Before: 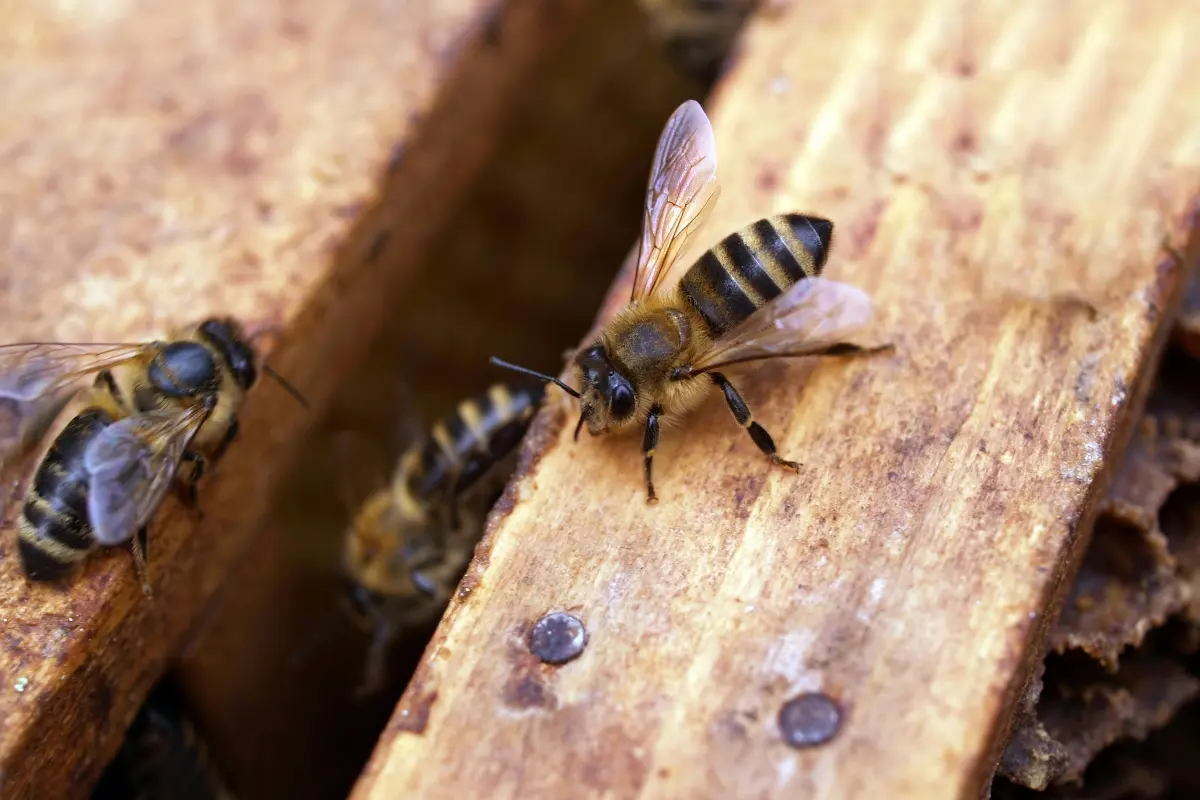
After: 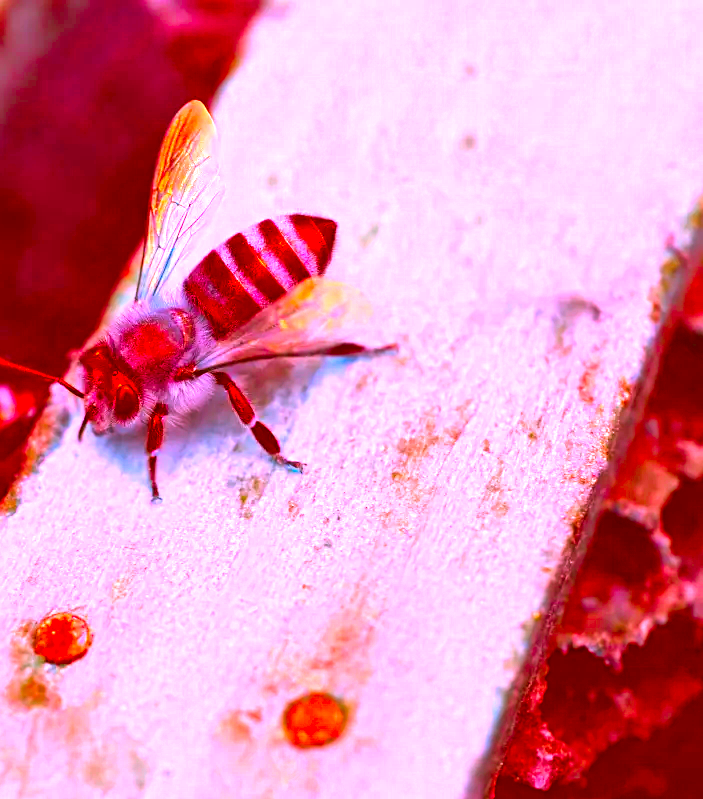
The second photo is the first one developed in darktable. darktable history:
exposure: black level correction 0.001, exposure 0.955 EV, compensate exposure bias true, compensate highlight preservation false
white balance: red 1.08, blue 0.791
color correction: highlights a* -39.68, highlights b* -40, shadows a* -40, shadows b* -40, saturation -3
sharpen: amount 0.2
crop: left 41.402%
